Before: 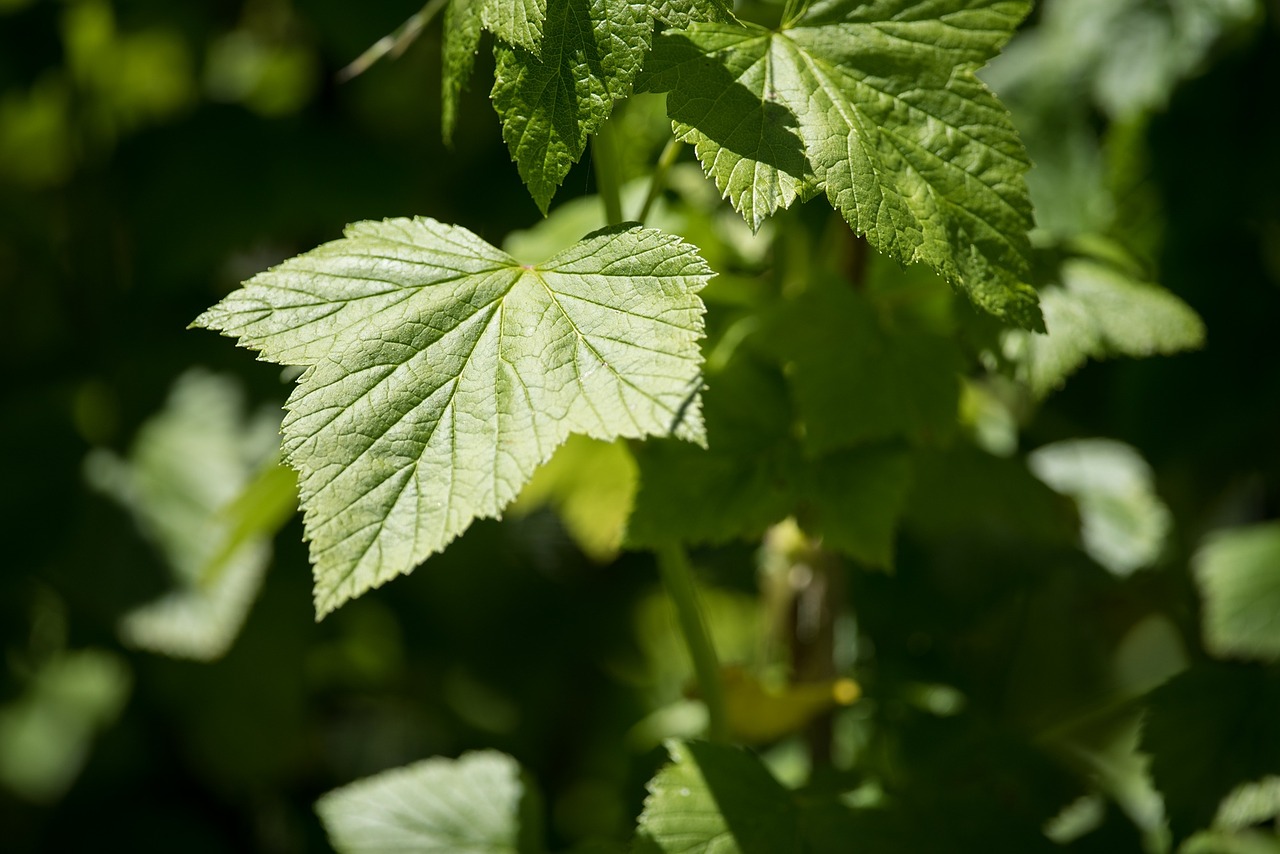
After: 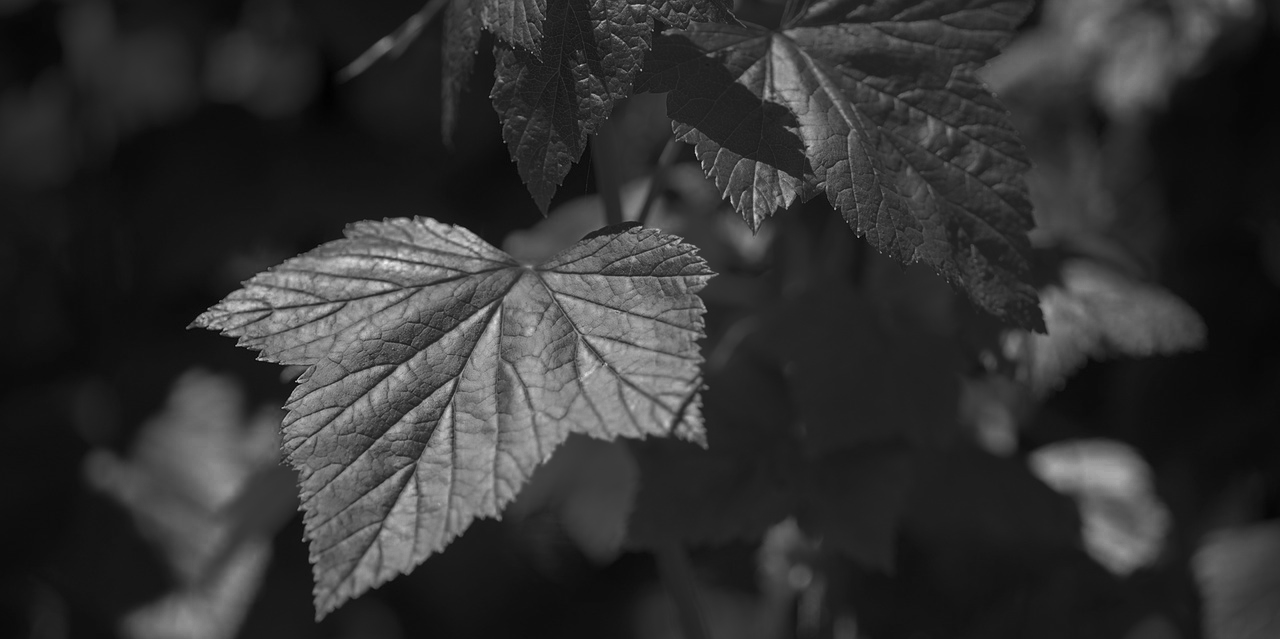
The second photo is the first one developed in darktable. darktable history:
color zones: curves: ch0 [(0.287, 0.048) (0.493, 0.484) (0.737, 0.816)]; ch1 [(0, 0) (0.143, 0) (0.286, 0) (0.429, 0) (0.571, 0) (0.714, 0) (0.857, 0)]
crop: bottom 24.967%
